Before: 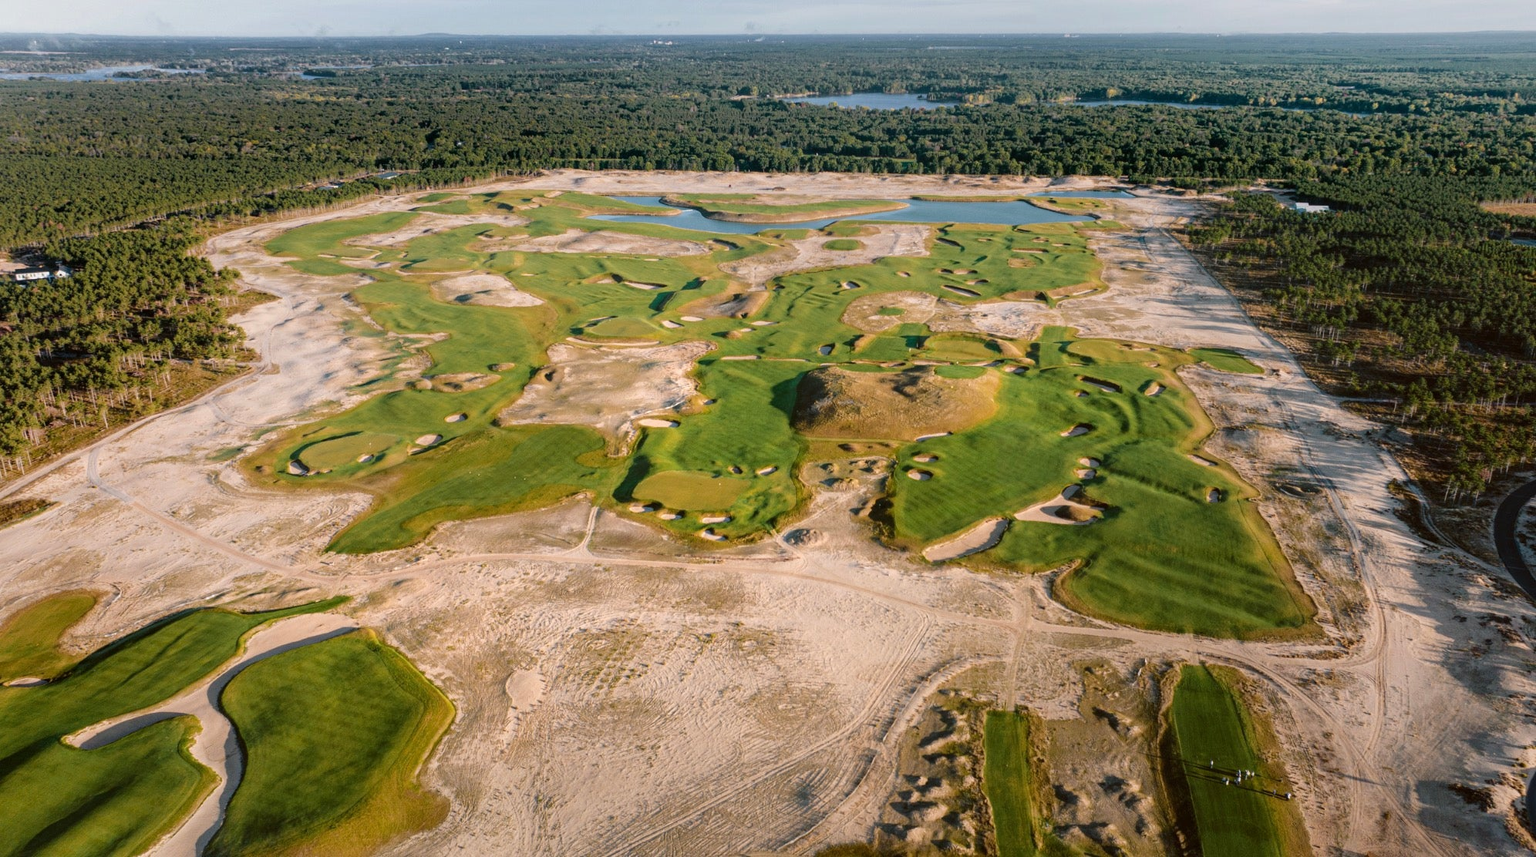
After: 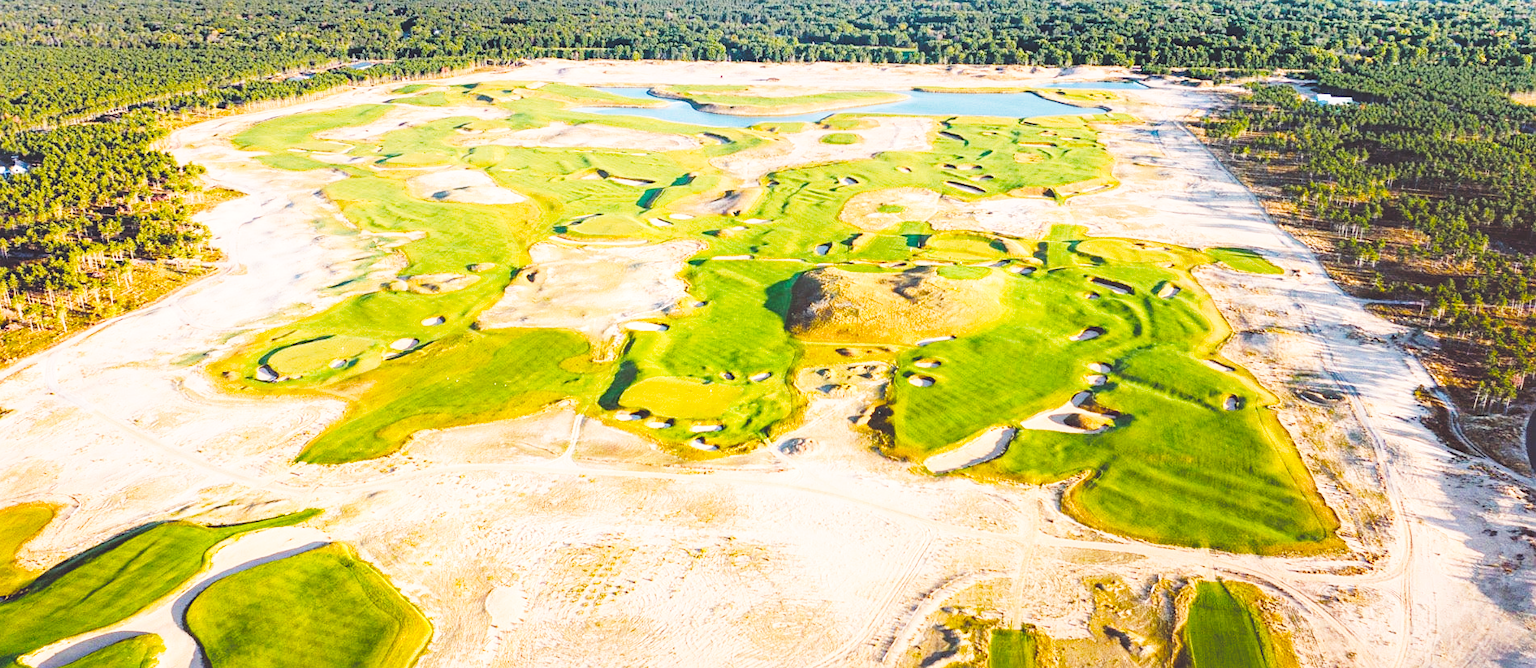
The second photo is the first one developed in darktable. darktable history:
tone equalizer: -8 EV -0.417 EV, -7 EV -0.389 EV, -6 EV -0.333 EV, -5 EV -0.222 EV, -3 EV 0.222 EV, -2 EV 0.333 EV, -1 EV 0.389 EV, +0 EV 0.417 EV, edges refinement/feathering 500, mask exposure compensation -1.57 EV, preserve details no
white balance: red 0.984, blue 1.059
base curve: curves: ch0 [(0, 0) (0.028, 0.03) (0.105, 0.232) (0.387, 0.748) (0.754, 0.968) (1, 1)], fusion 1, exposure shift 0.576, preserve colors none
crop and rotate: left 2.991%, top 13.302%, right 1.981%, bottom 12.636%
color balance rgb: shadows lift › chroma 3%, shadows lift › hue 280.8°, power › hue 330°, highlights gain › chroma 3%, highlights gain › hue 75.6°, global offset › luminance 2%, perceptual saturation grading › global saturation 20%, perceptual saturation grading › highlights -25%, perceptual saturation grading › shadows 50%, global vibrance 20.33%
rgb levels: preserve colors sum RGB, levels [[0.038, 0.433, 0.934], [0, 0.5, 1], [0, 0.5, 1]]
sharpen: amount 0.2
